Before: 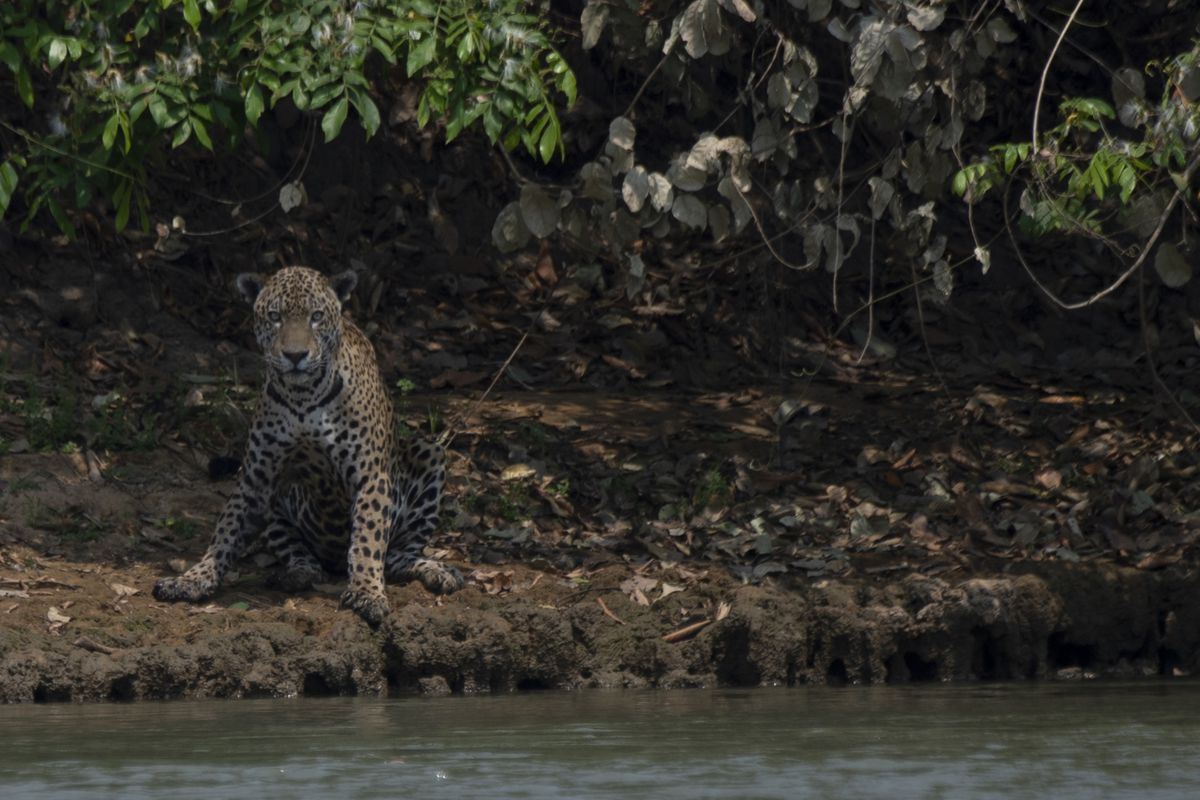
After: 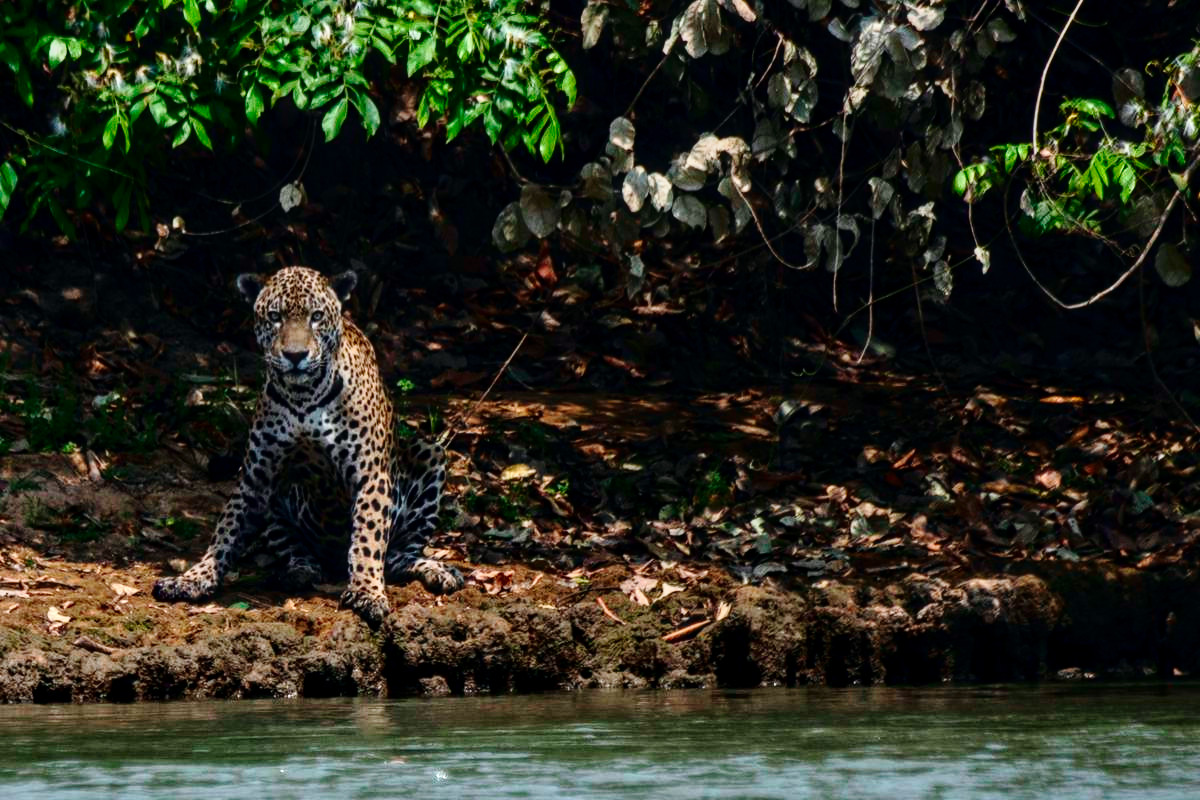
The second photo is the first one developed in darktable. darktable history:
tone equalizer: on, module defaults
local contrast: on, module defaults
base curve: curves: ch0 [(0, 0) (0.028, 0.03) (0.121, 0.232) (0.46, 0.748) (0.859, 0.968) (1, 1)], preserve colors none
tone curve: curves: ch0 [(0, 0) (0.139, 0.067) (0.319, 0.269) (0.498, 0.505) (0.725, 0.824) (0.864, 0.945) (0.985, 1)]; ch1 [(0, 0) (0.291, 0.197) (0.456, 0.426) (0.495, 0.488) (0.557, 0.578) (0.599, 0.644) (0.702, 0.786) (1, 1)]; ch2 [(0, 0) (0.125, 0.089) (0.353, 0.329) (0.447, 0.43) (0.557, 0.566) (0.63, 0.667) (1, 1)], color space Lab, independent channels, preserve colors none
